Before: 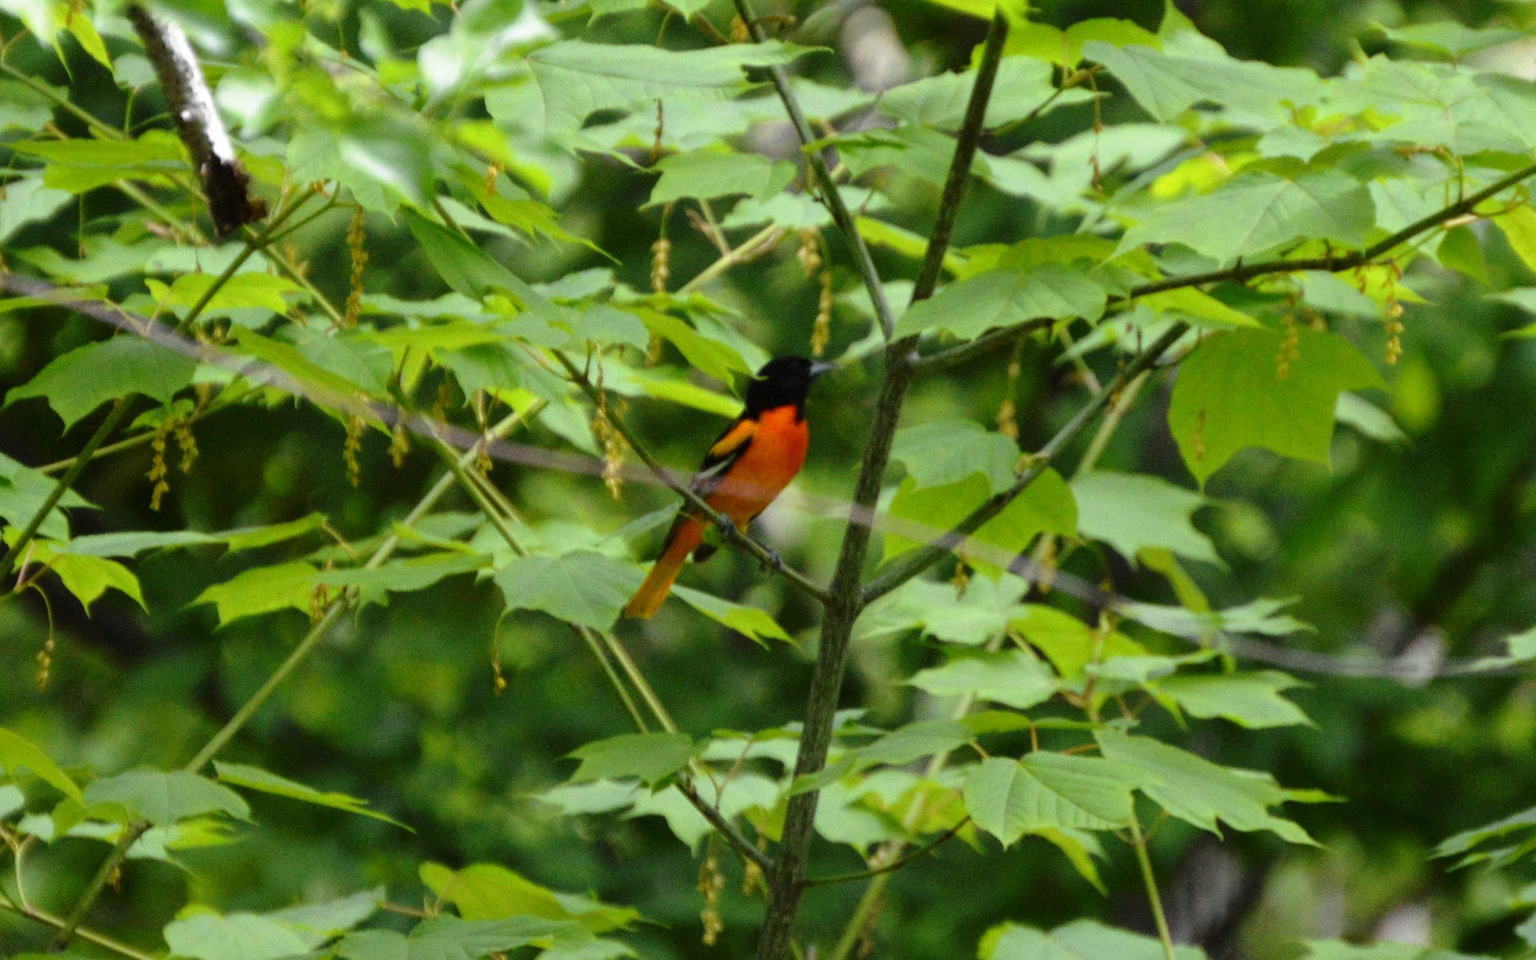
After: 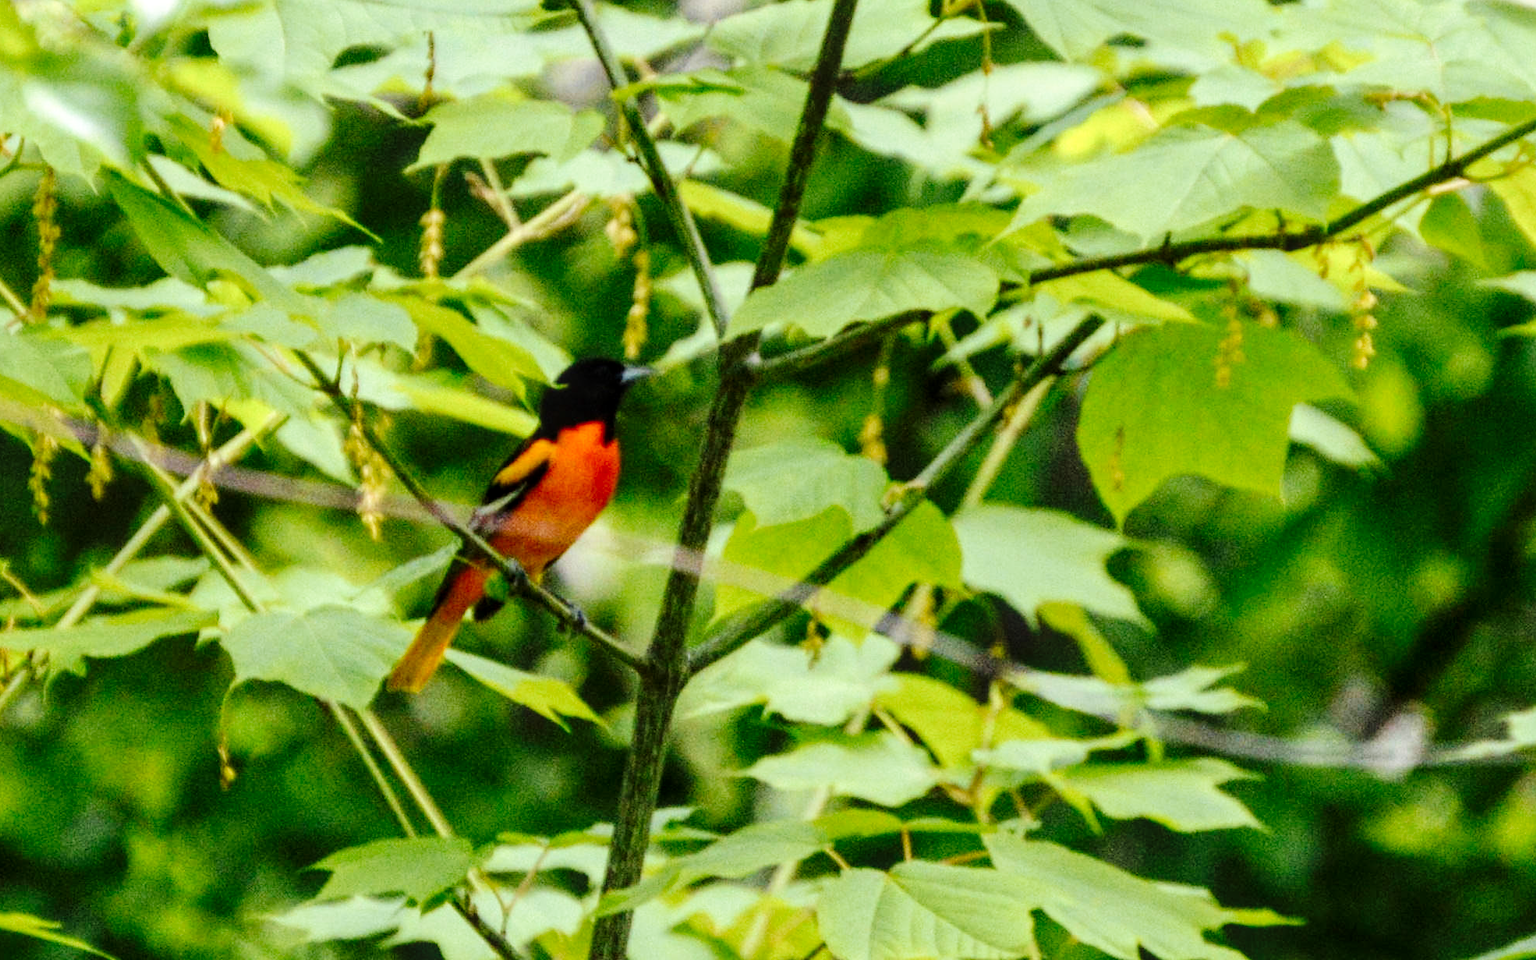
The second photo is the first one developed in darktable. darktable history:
velvia: on, module defaults
crop and rotate: left 20.905%, top 7.804%, right 0.394%, bottom 13.443%
tone curve: curves: ch0 [(0, 0.014) (0.12, 0.096) (0.386, 0.49) (0.54, 0.684) (0.751, 0.855) (0.89, 0.943) (0.998, 0.989)]; ch1 [(0, 0) (0.133, 0.099) (0.437, 0.41) (0.5, 0.5) (0.517, 0.536) (0.548, 0.575) (0.582, 0.639) (0.627, 0.692) (0.836, 0.868) (1, 1)]; ch2 [(0, 0) (0.374, 0.341) (0.456, 0.443) (0.478, 0.49) (0.501, 0.5) (0.528, 0.538) (0.55, 0.6) (0.572, 0.633) (0.702, 0.775) (1, 1)], preserve colors none
local contrast: detail 130%
